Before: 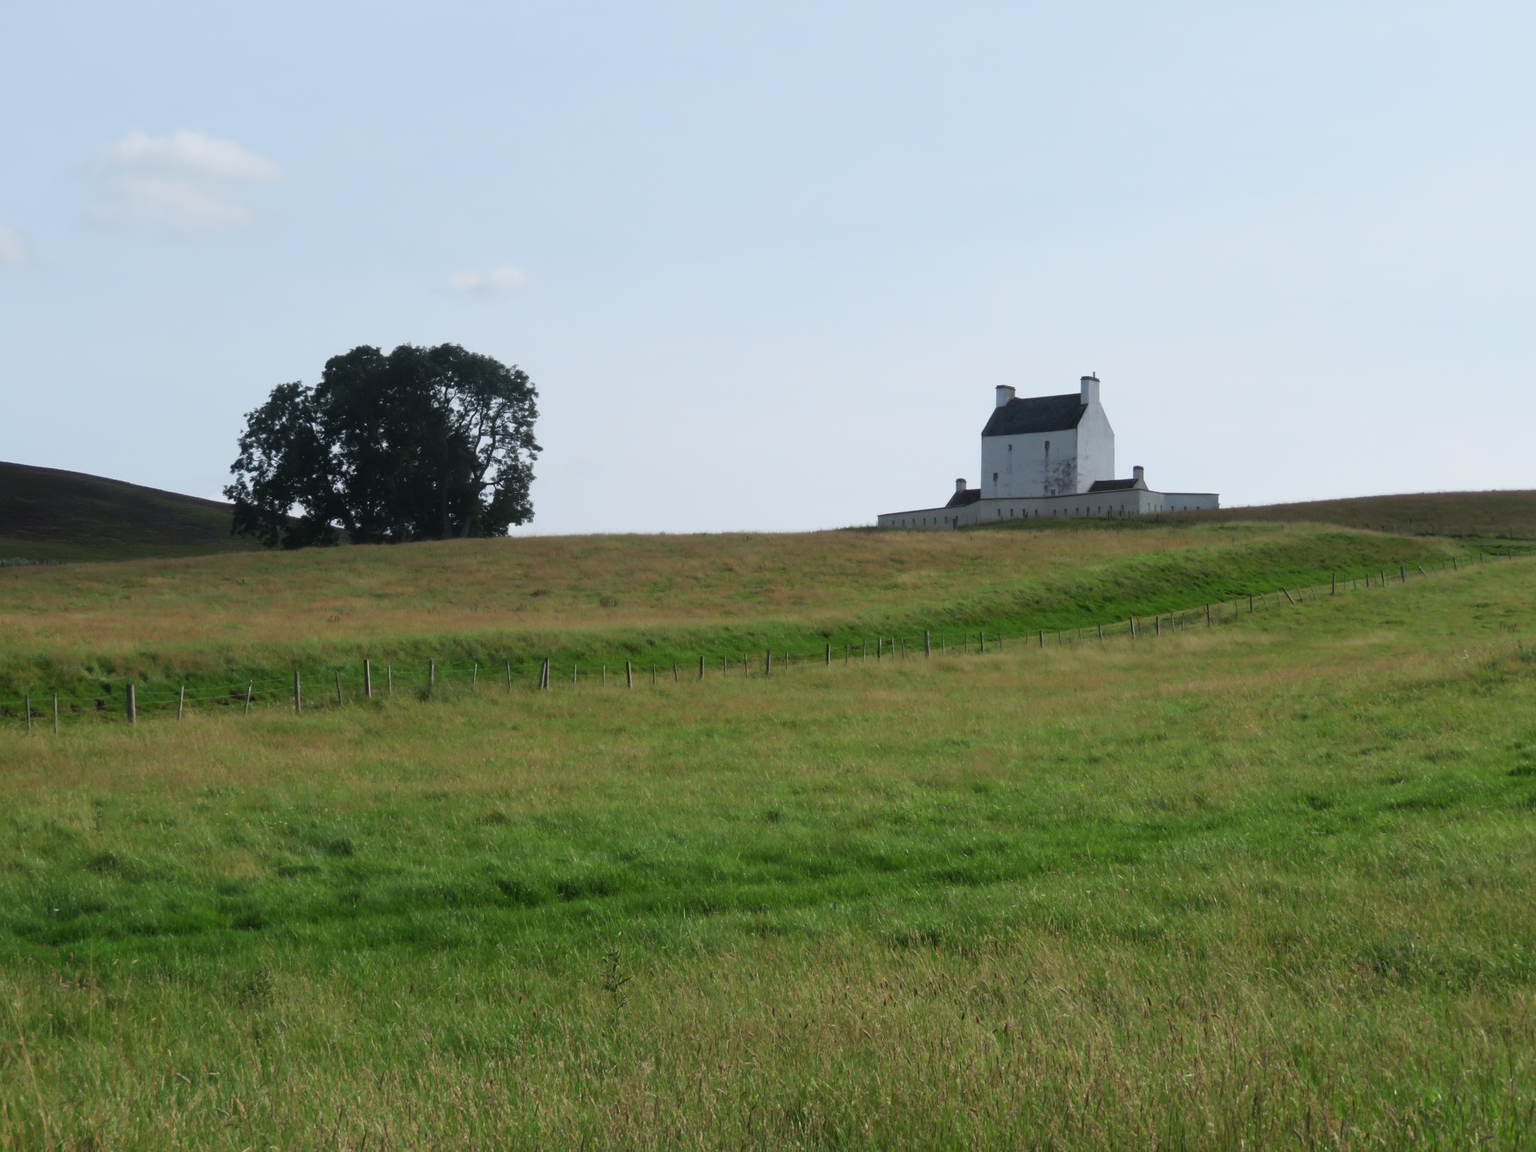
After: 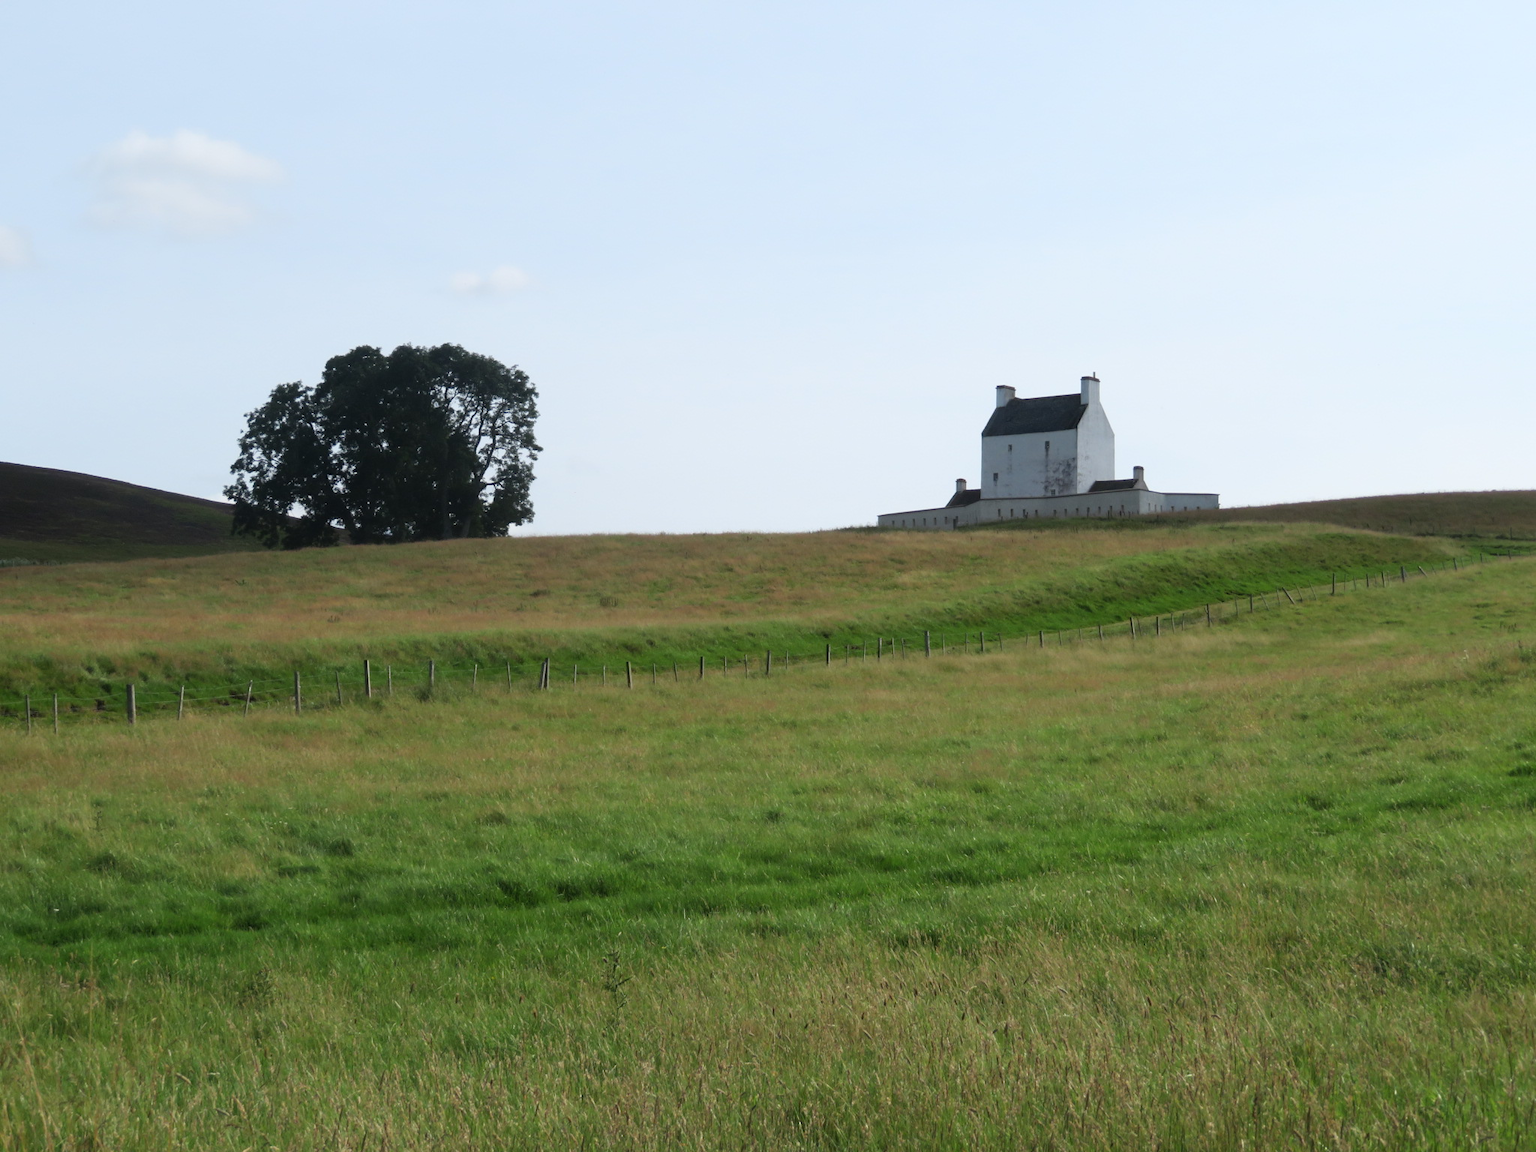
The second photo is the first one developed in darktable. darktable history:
shadows and highlights: shadows -13.15, white point adjustment 4.18, highlights 27.71
